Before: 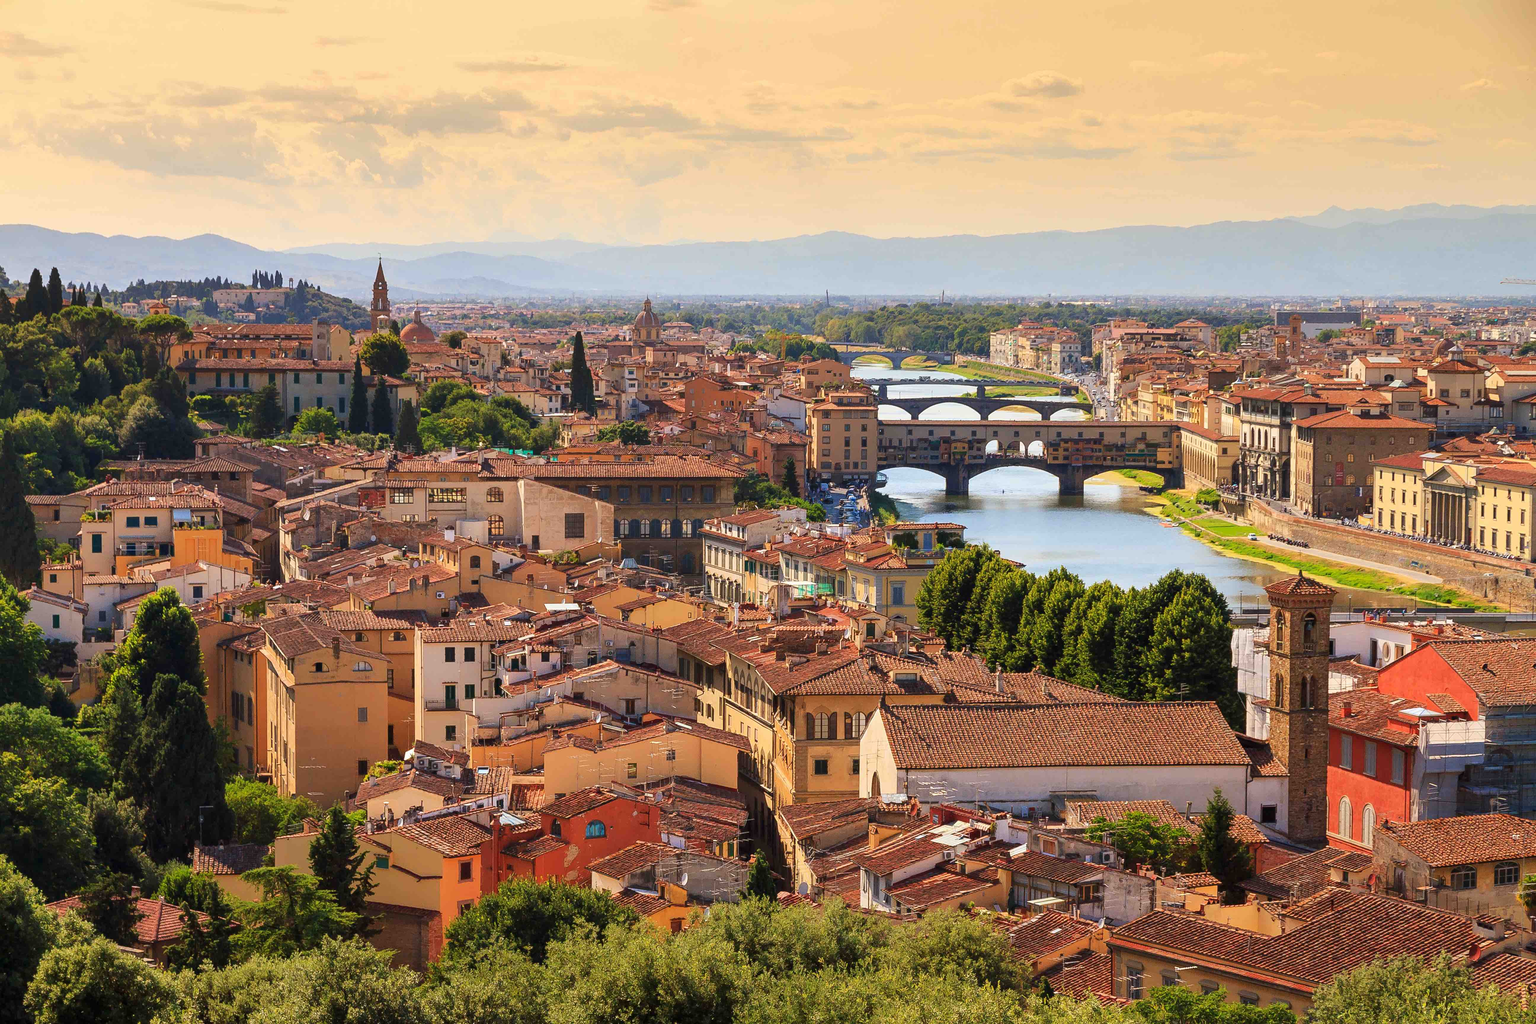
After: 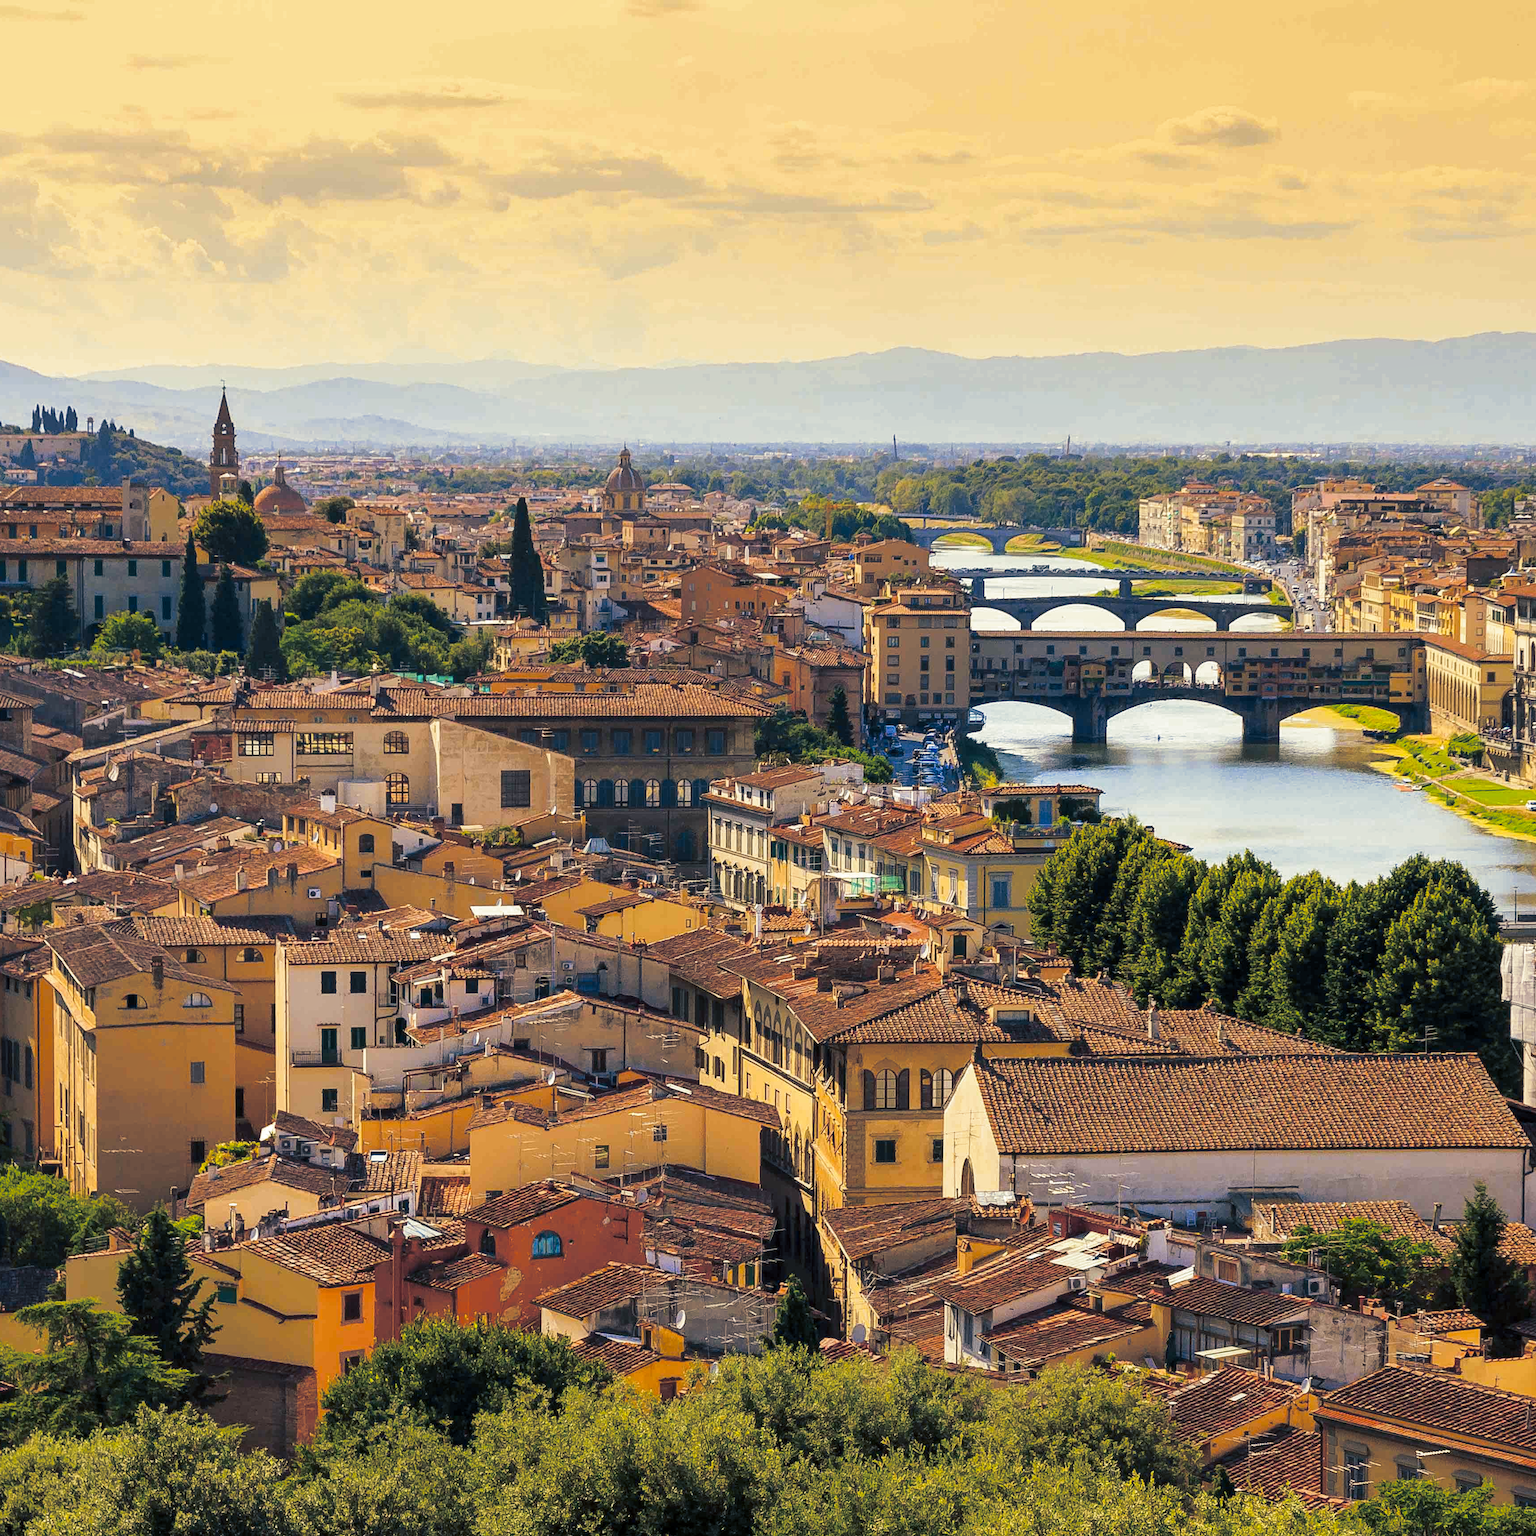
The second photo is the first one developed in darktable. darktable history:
local contrast: highlights 100%, shadows 100%, detail 120%, midtone range 0.2
exposure: compensate highlight preservation false
split-toning: shadows › hue 216°, shadows › saturation 1, highlights › hue 57.6°, balance -33.4
crop and rotate: left 15.055%, right 18.278%
color contrast: green-magenta contrast 0.85, blue-yellow contrast 1.25, unbound 0
